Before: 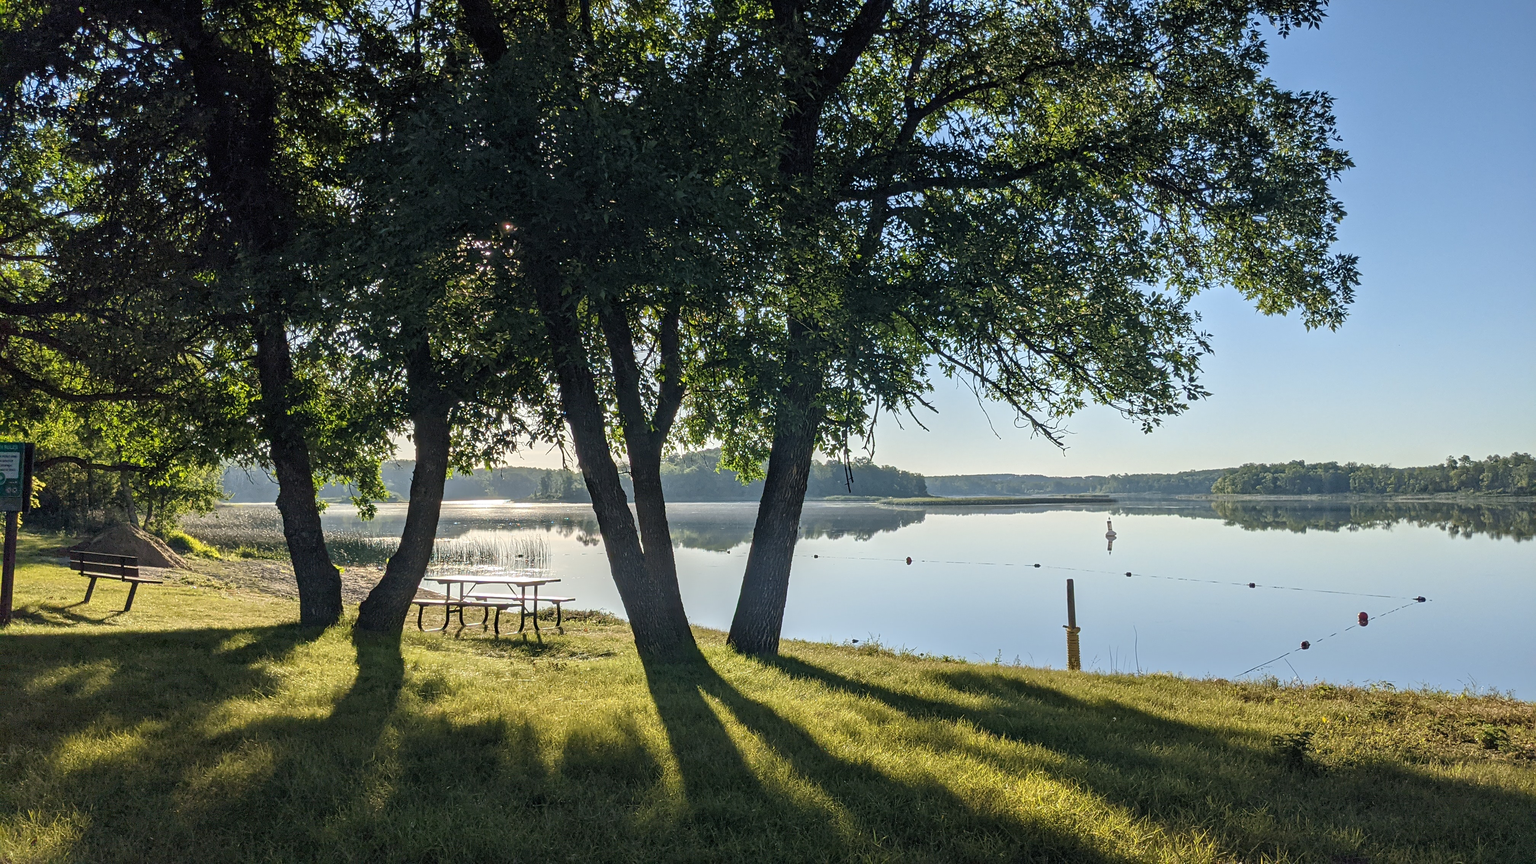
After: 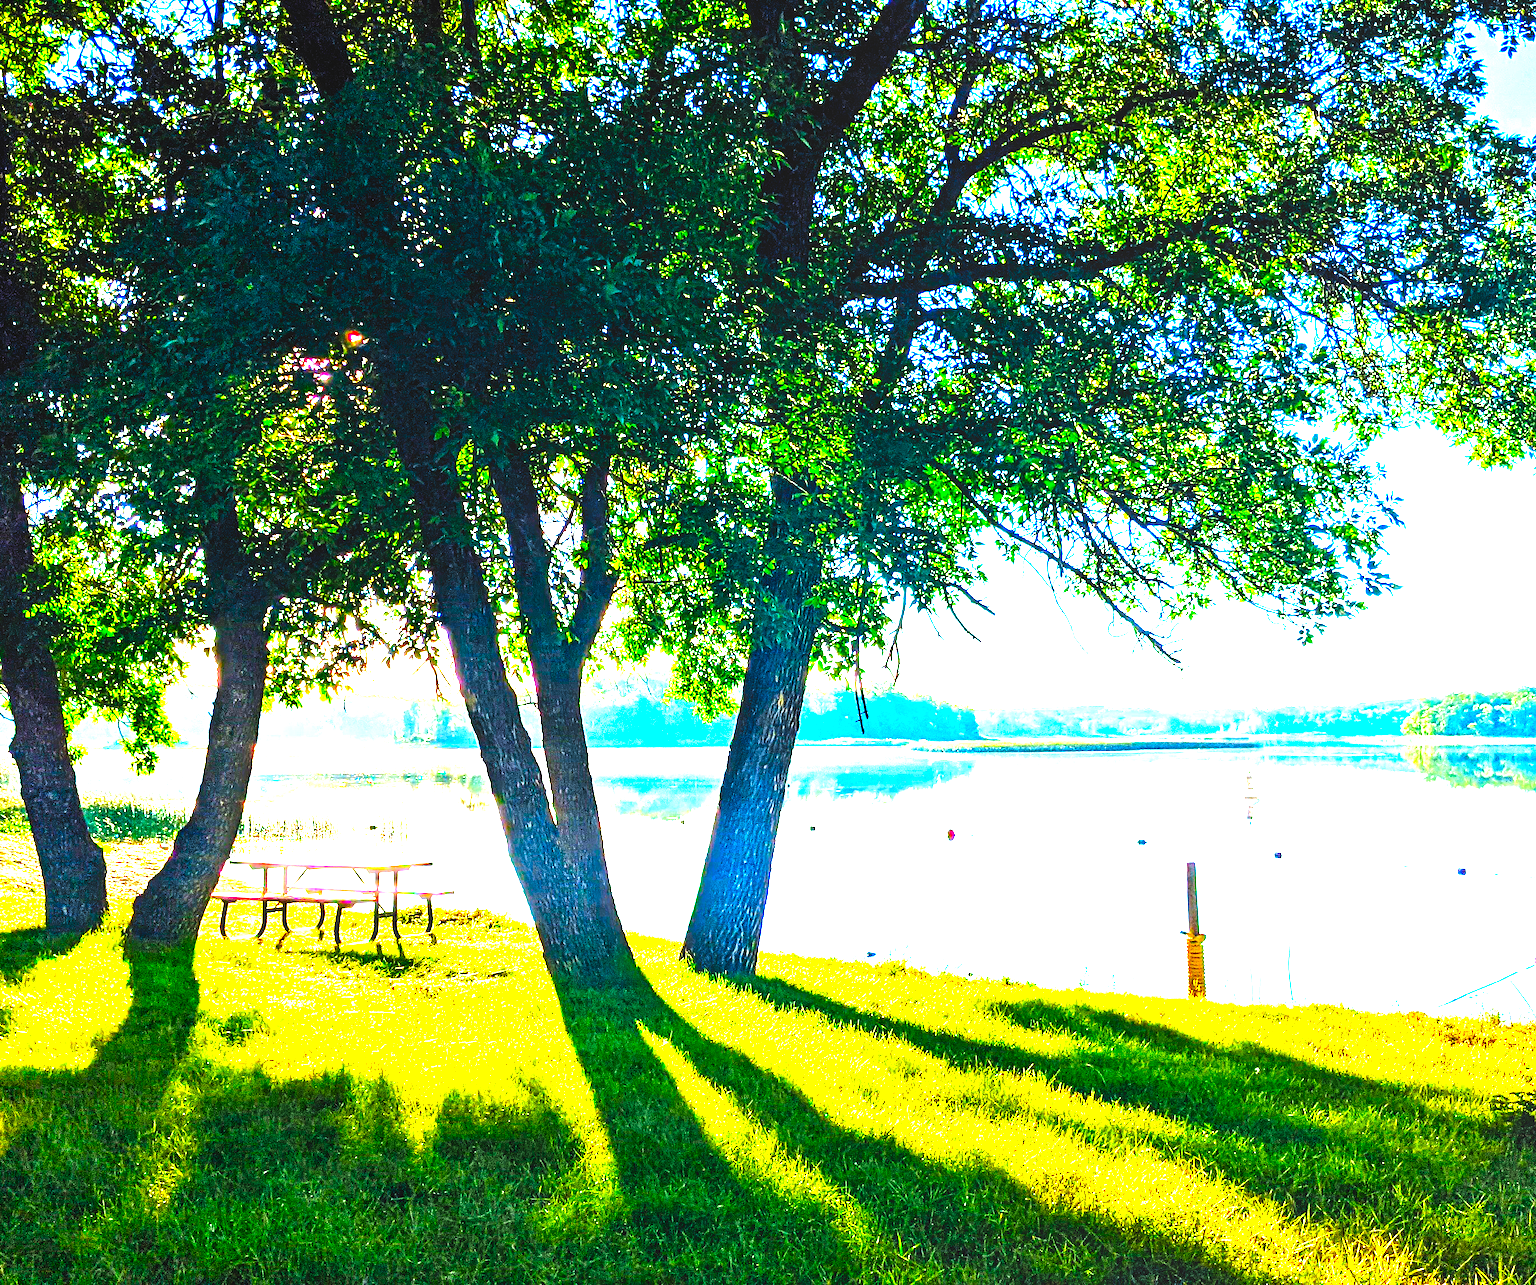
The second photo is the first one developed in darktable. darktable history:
shadows and highlights: shadows -28.43, highlights 29.76
base curve: curves: ch0 [(0, 0) (0.007, 0.004) (0.027, 0.03) (0.046, 0.07) (0.207, 0.54) (0.442, 0.872) (0.673, 0.972) (1, 1)], preserve colors none
exposure: exposure 0.203 EV, compensate exposure bias true, compensate highlight preservation false
color correction: highlights b* -0.023, saturation 2.98
crop and rotate: left 17.596%, right 15.206%
levels: levels [0.012, 0.367, 0.697]
local contrast: on, module defaults
